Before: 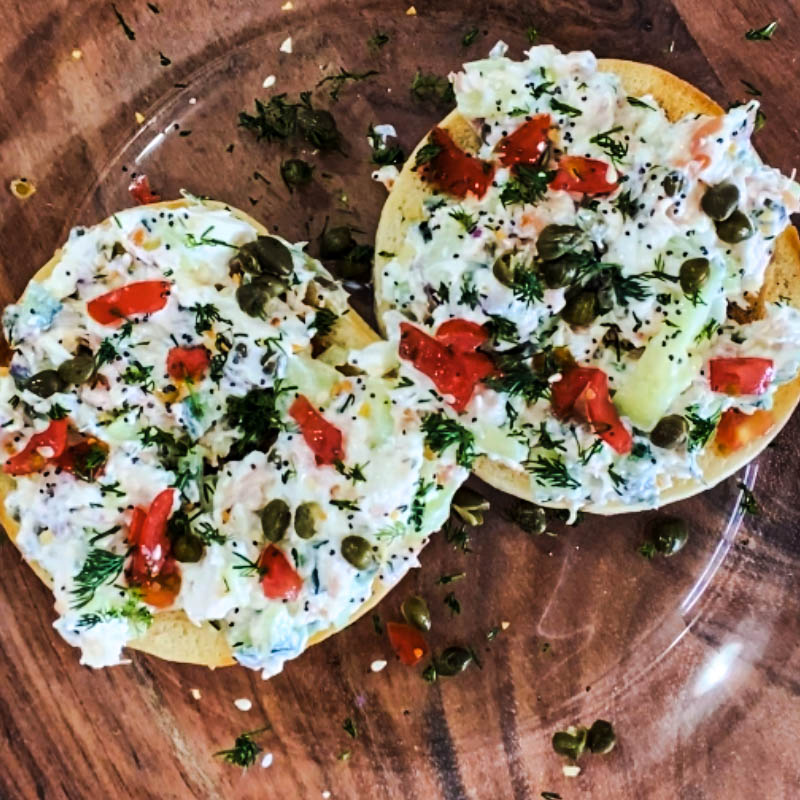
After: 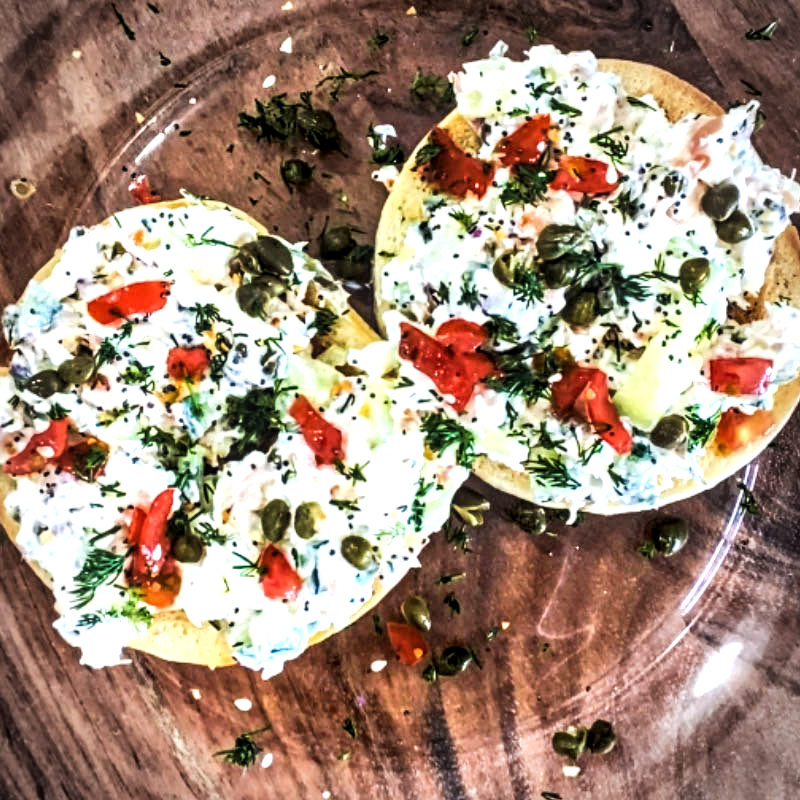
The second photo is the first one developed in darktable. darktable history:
exposure: black level correction 0, exposure 0.7 EV, compensate exposure bias true, compensate highlight preservation false
local contrast: detail 150%
vignetting: on, module defaults
